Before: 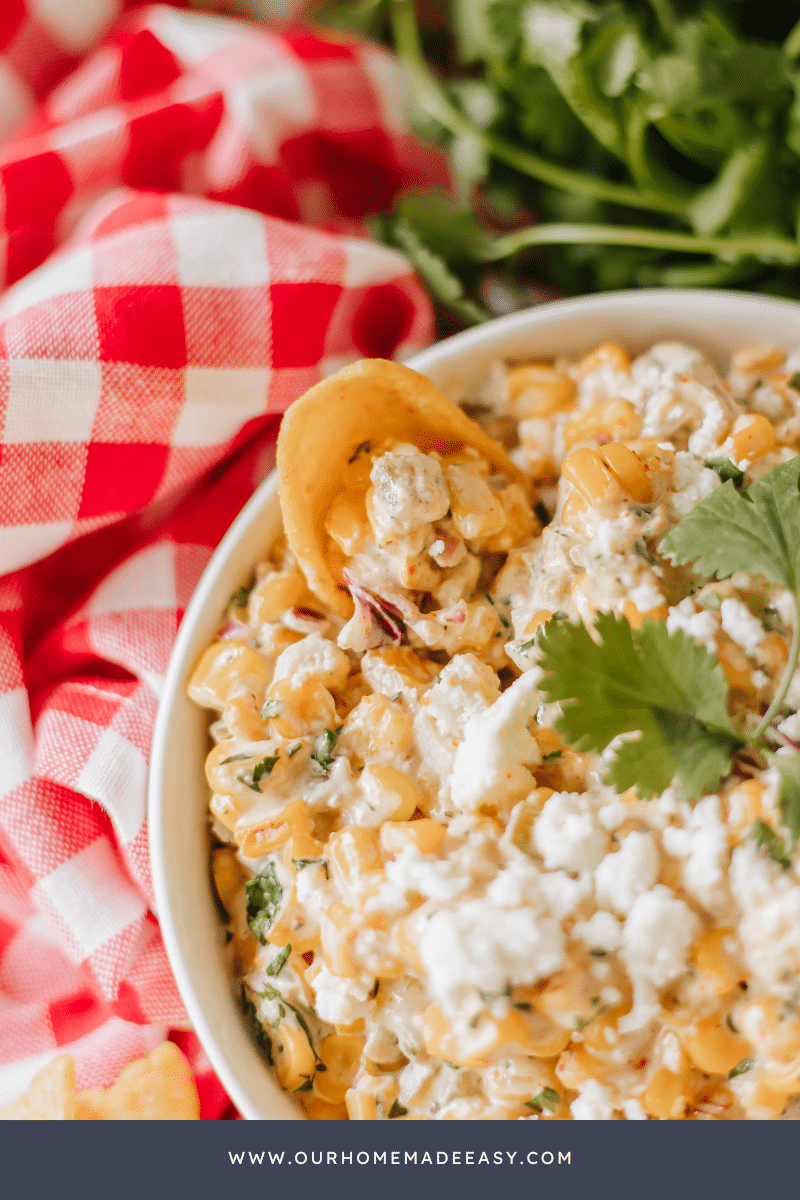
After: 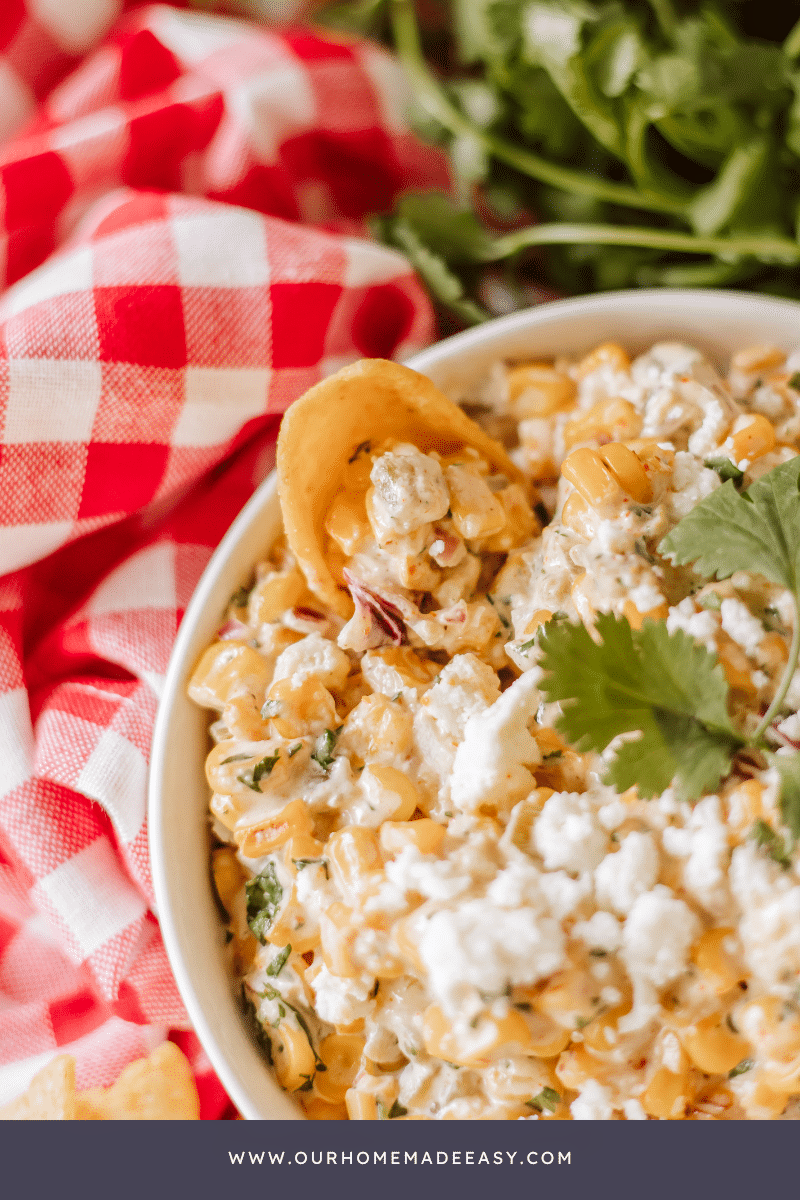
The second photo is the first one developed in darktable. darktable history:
local contrast: highlights 100%, shadows 100%, detail 120%, midtone range 0.2
color balance: mode lift, gamma, gain (sRGB), lift [1, 1.049, 1, 1]
